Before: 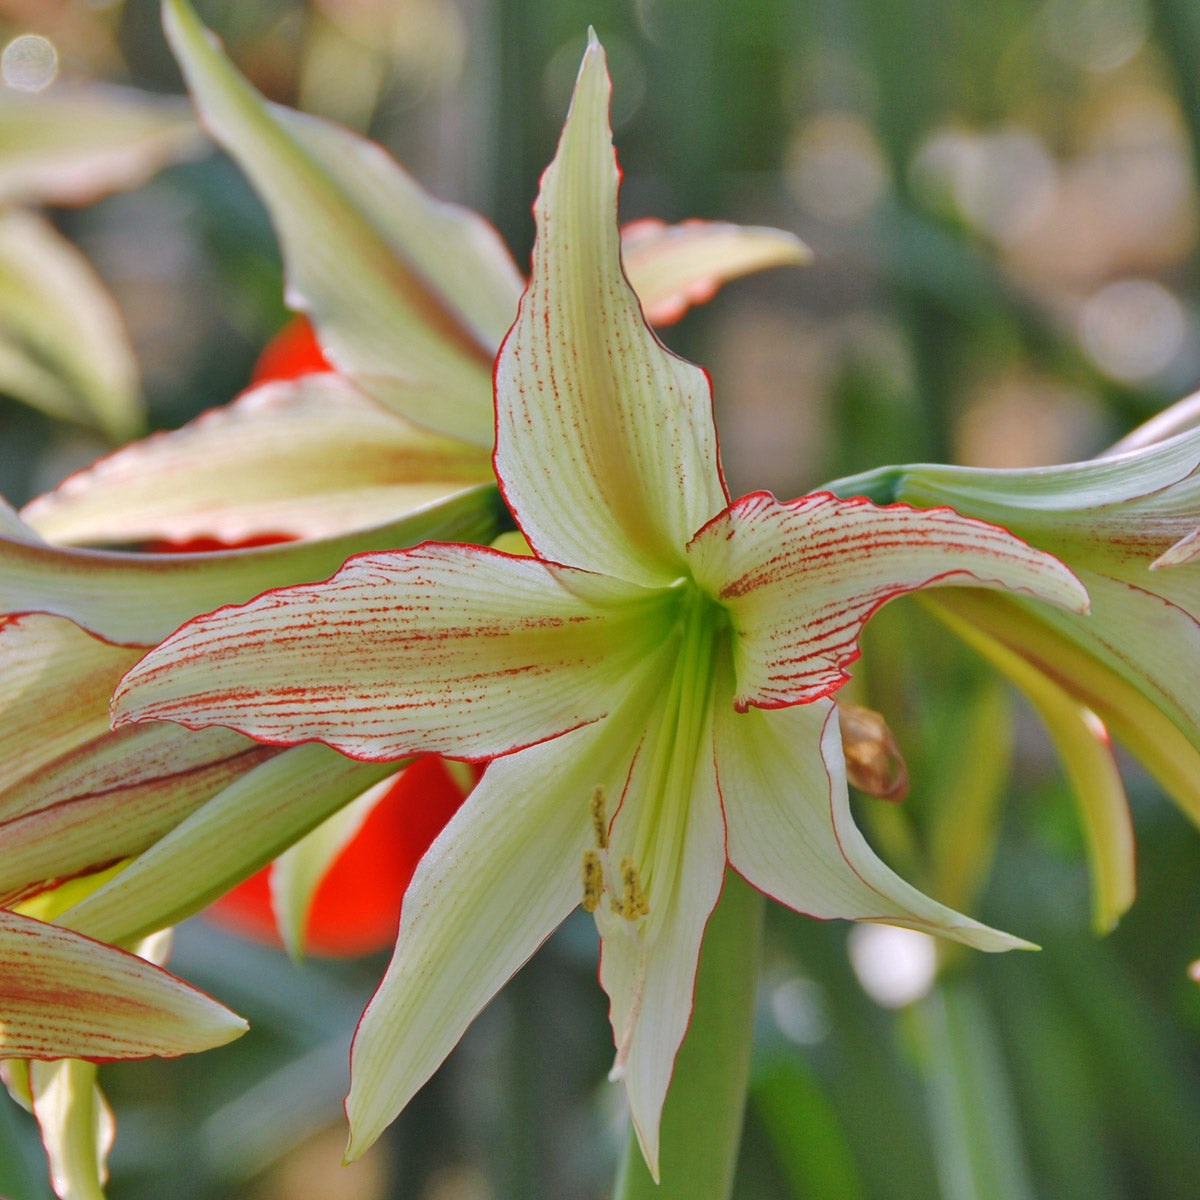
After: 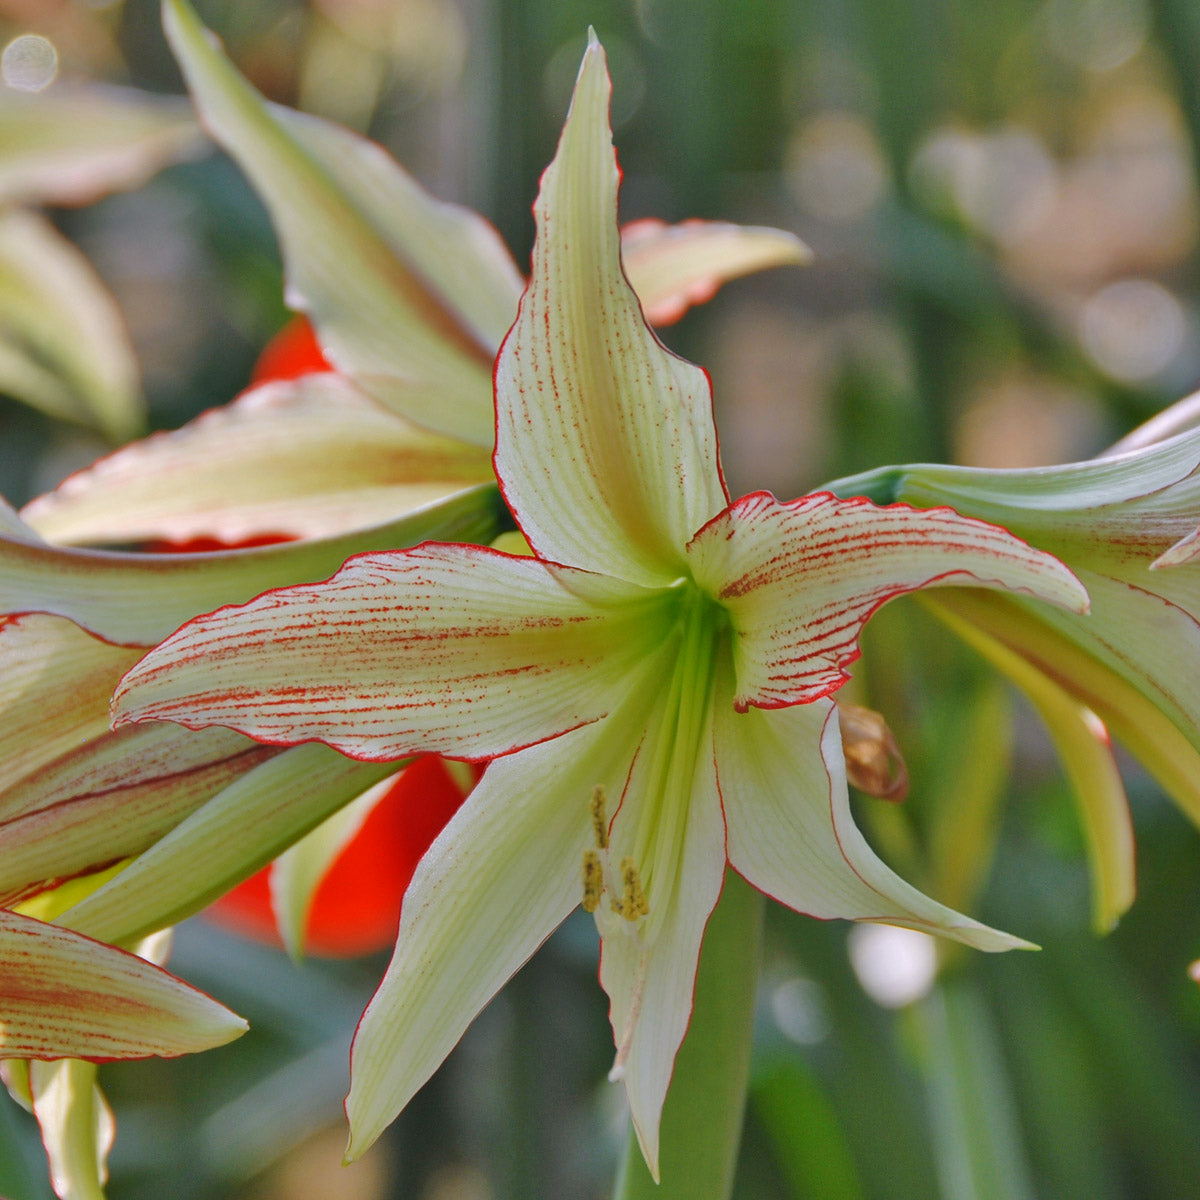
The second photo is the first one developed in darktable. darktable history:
exposure: black level correction 0.001, exposure -0.121 EV, compensate exposure bias true, compensate highlight preservation false
